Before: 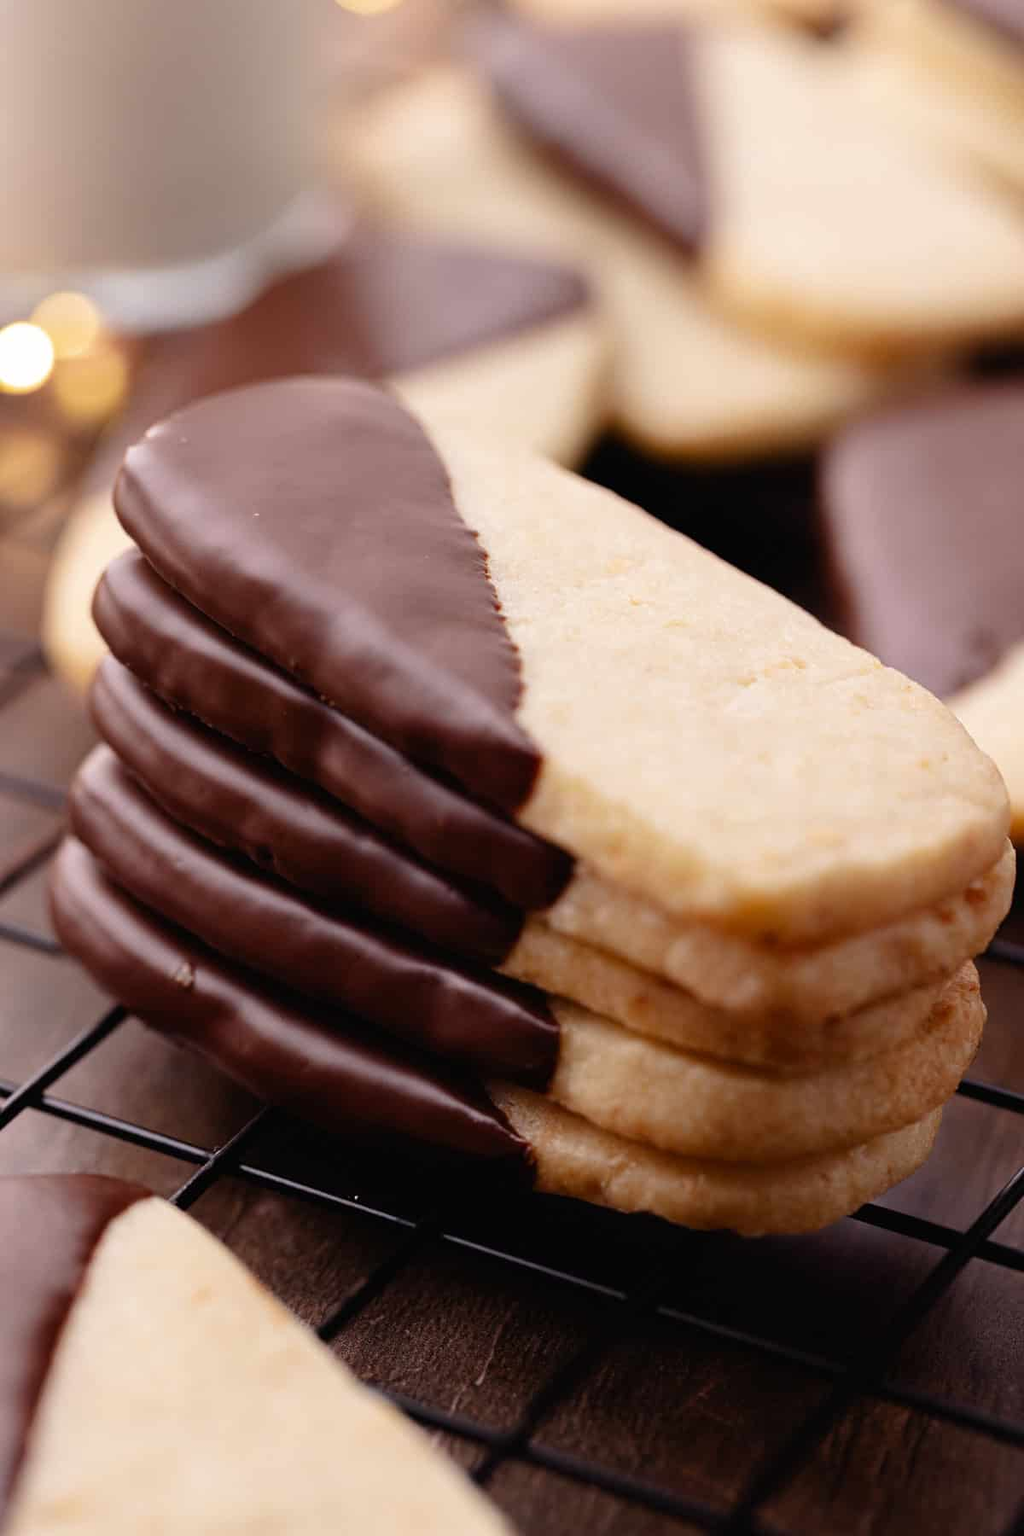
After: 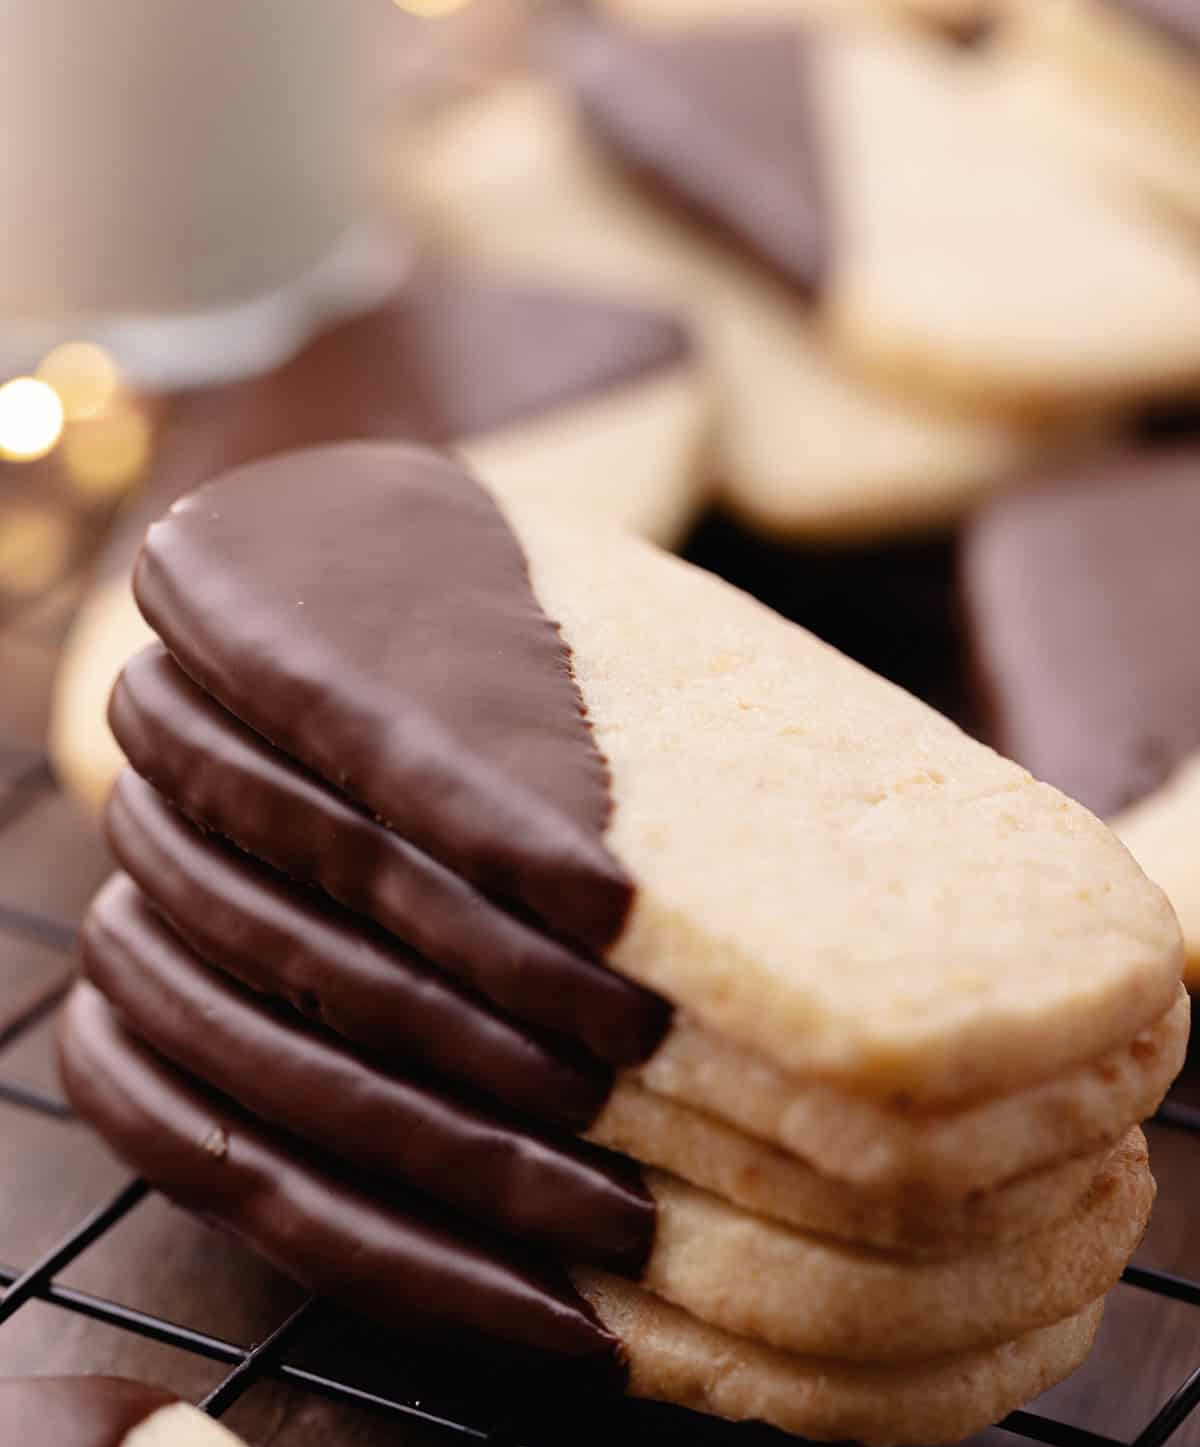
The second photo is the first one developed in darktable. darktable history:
color zones: curves: ch1 [(0, 0.469) (0.001, 0.469) (0.12, 0.446) (0.248, 0.469) (0.5, 0.5) (0.748, 0.5) (0.999, 0.469) (1, 0.469)]
crop: bottom 19.566%
